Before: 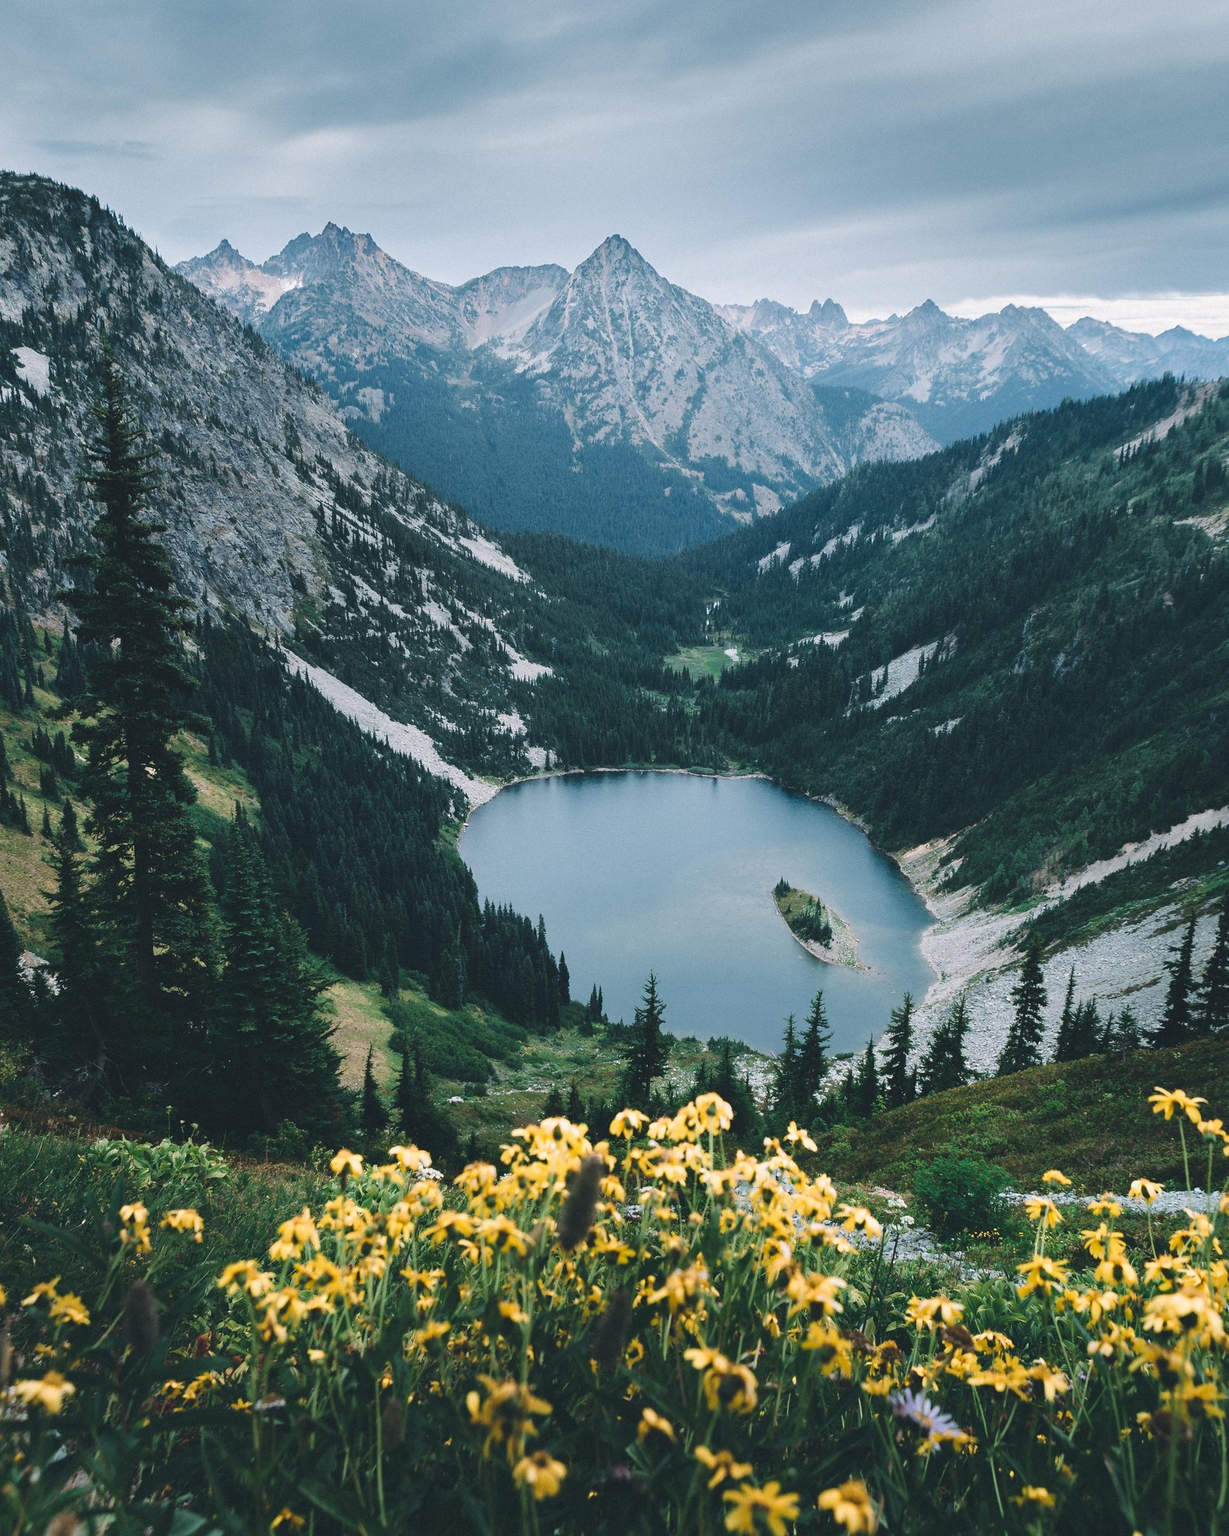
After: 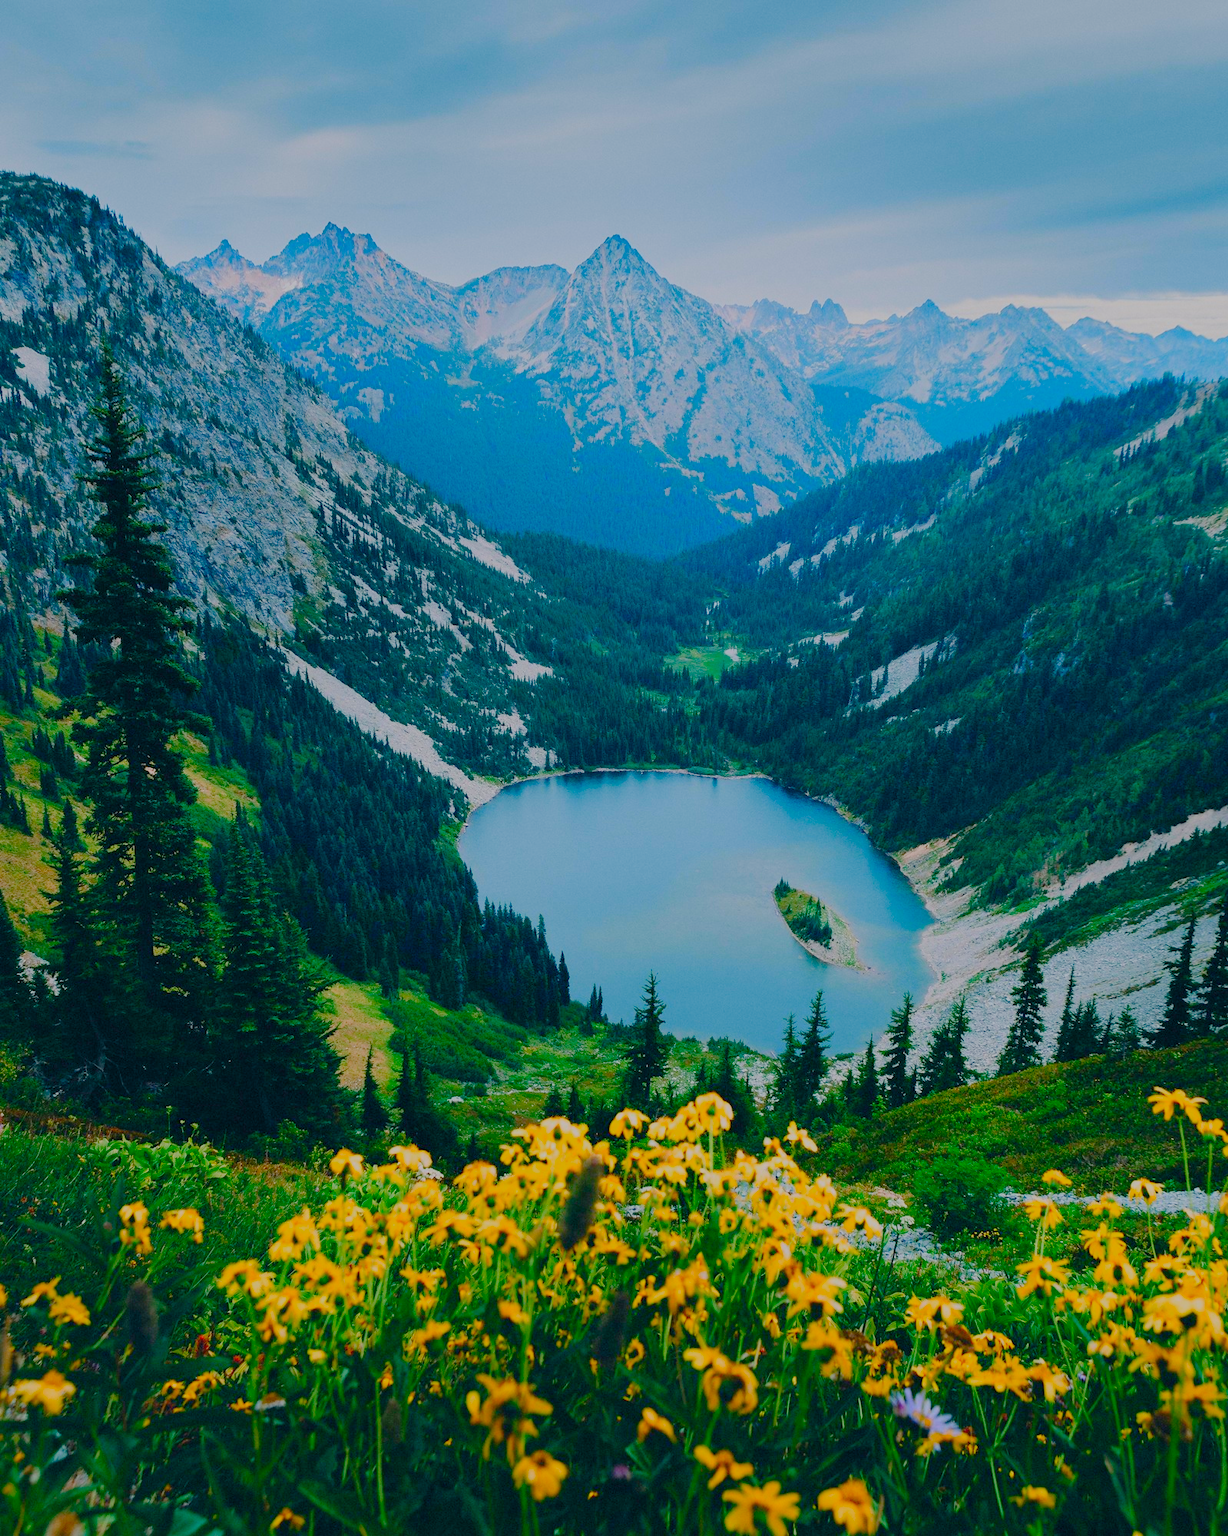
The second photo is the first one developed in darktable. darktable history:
filmic rgb: middle gray luminance 3.5%, black relative exposure -5.89 EV, white relative exposure 6.35 EV, dynamic range scaling 22.17%, target black luminance 0%, hardness 2.31, latitude 46.49%, contrast 0.775, highlights saturation mix 98.9%, shadows ↔ highlights balance 0.234%, preserve chrominance no, color science v5 (2021), contrast in shadows safe, contrast in highlights safe
